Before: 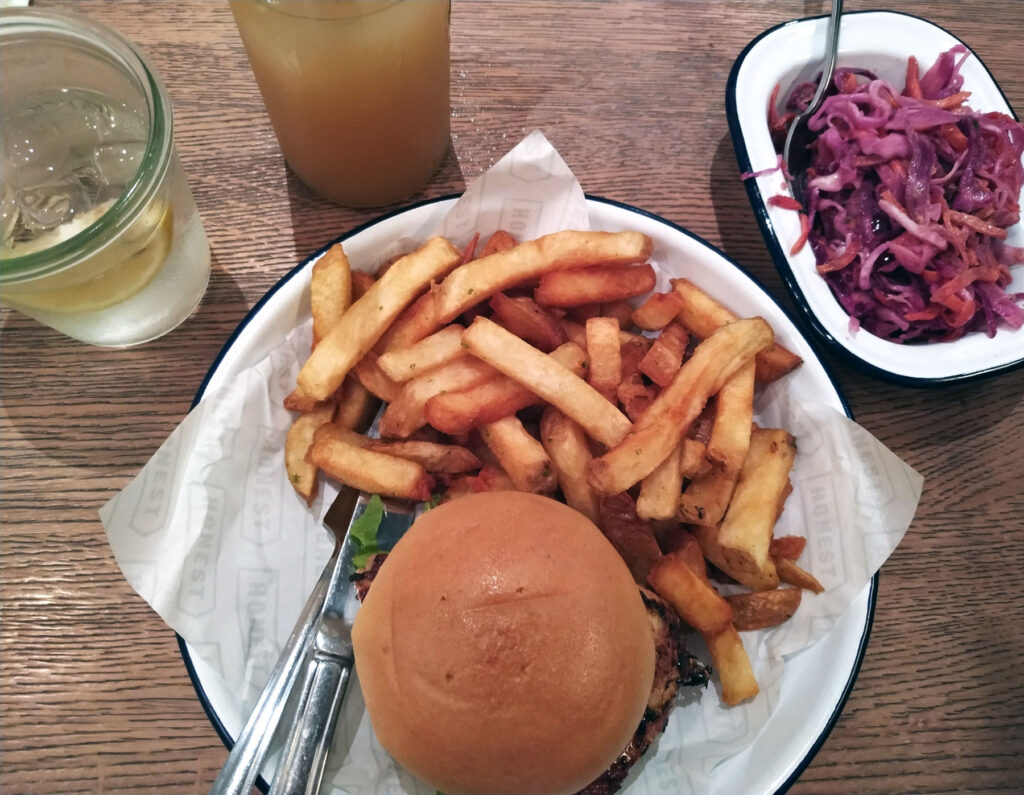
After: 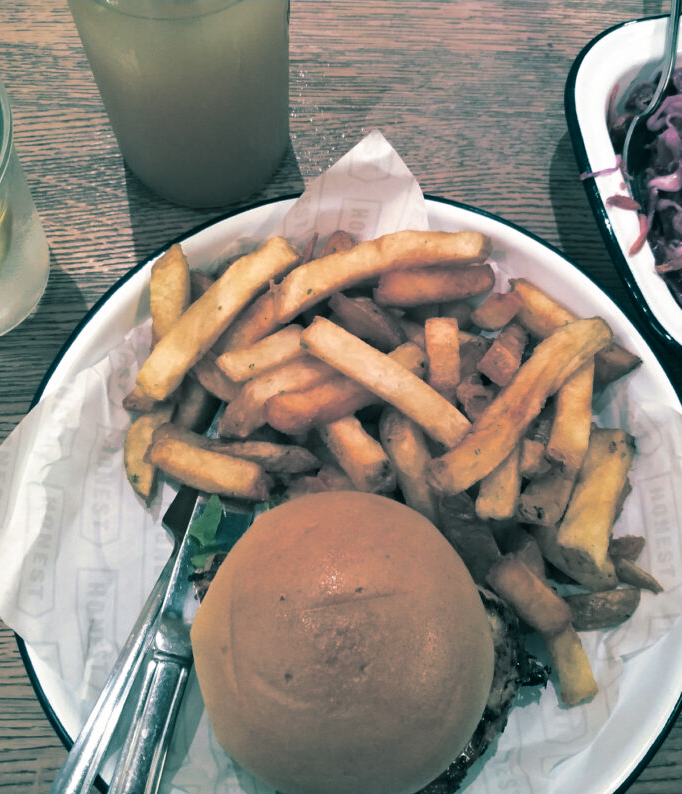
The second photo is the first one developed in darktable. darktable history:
split-toning: shadows › hue 186.43°, highlights › hue 49.29°, compress 30.29%
crop and rotate: left 15.754%, right 17.579%
